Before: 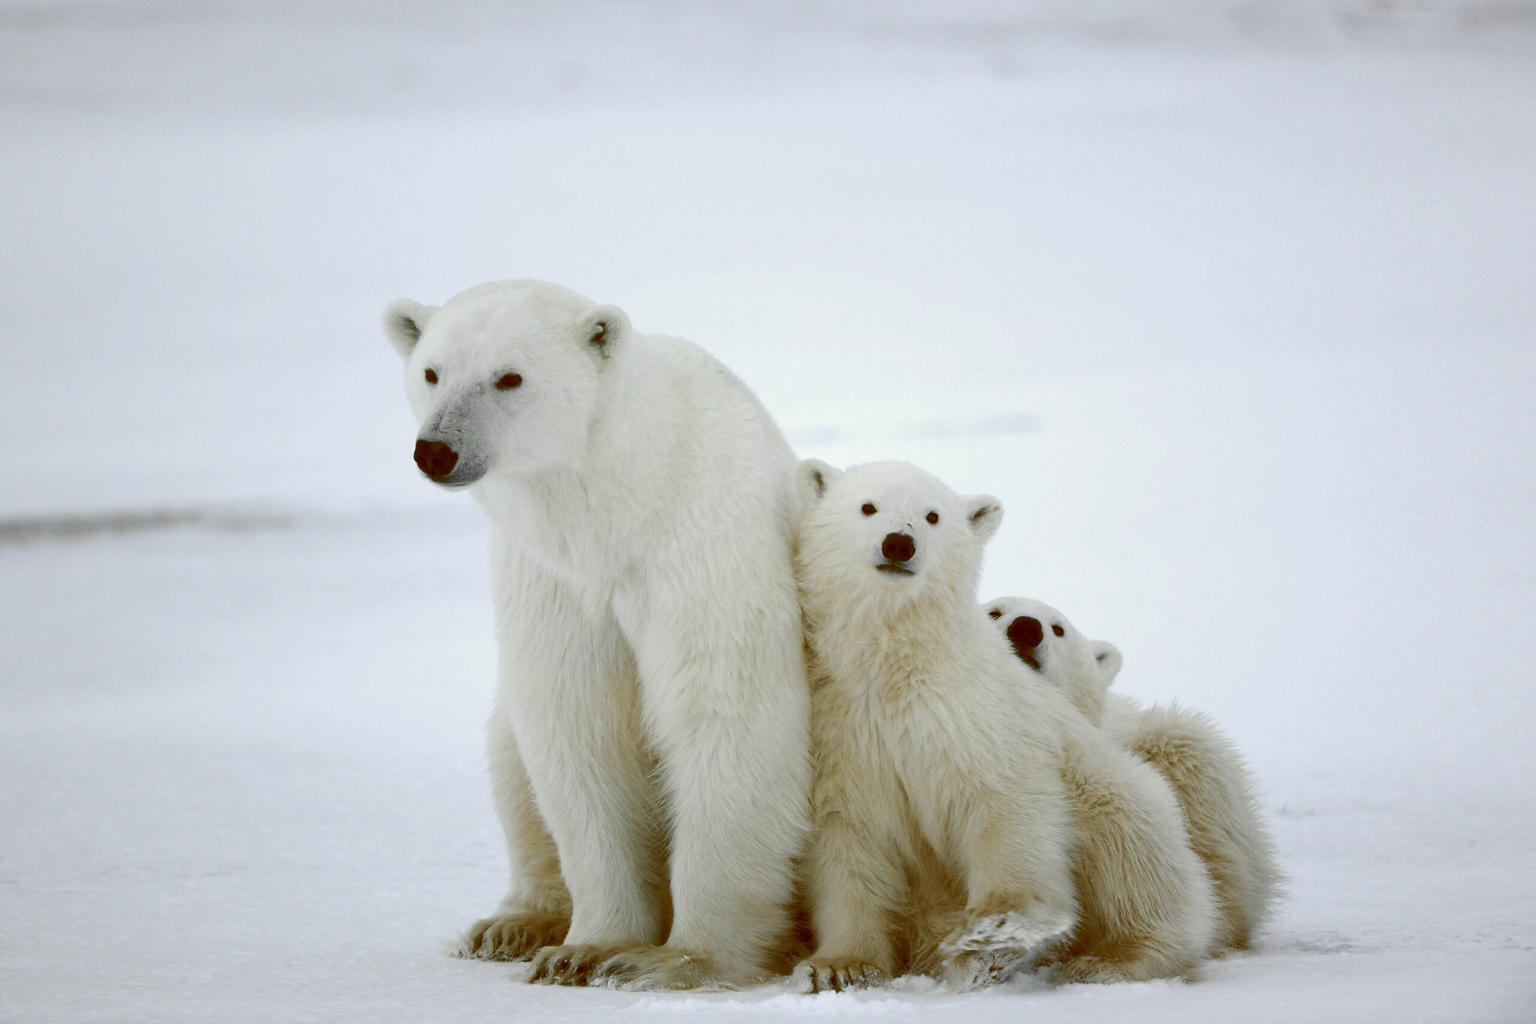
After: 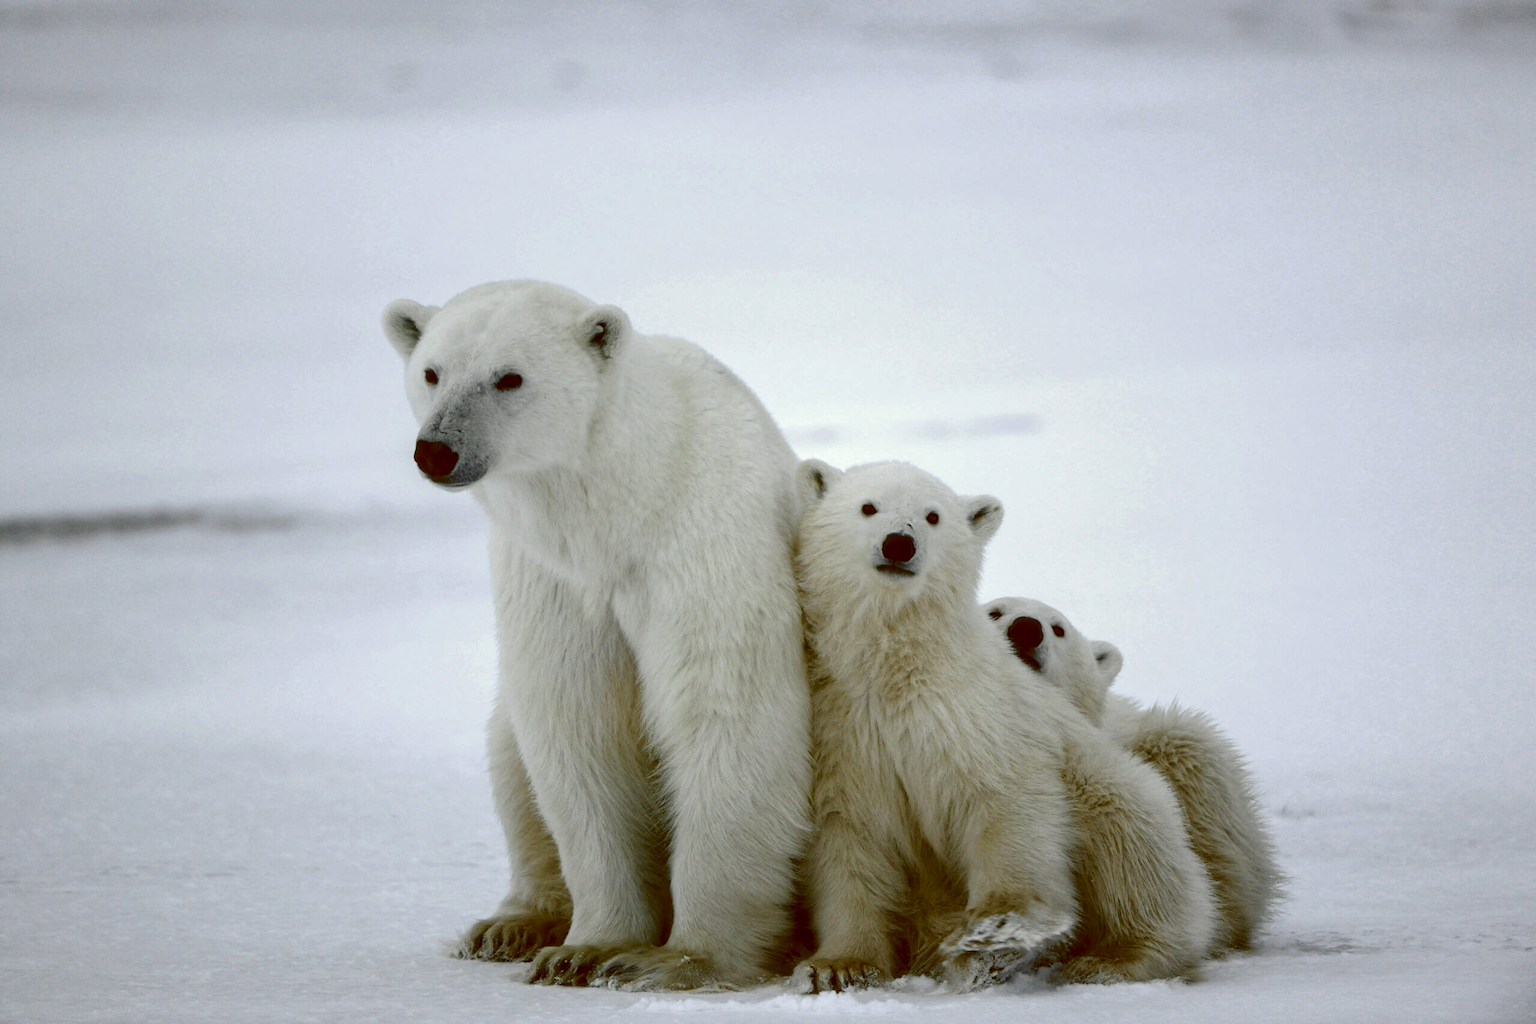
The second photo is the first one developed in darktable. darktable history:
contrast brightness saturation: brightness -0.199, saturation 0.083
local contrast: on, module defaults
